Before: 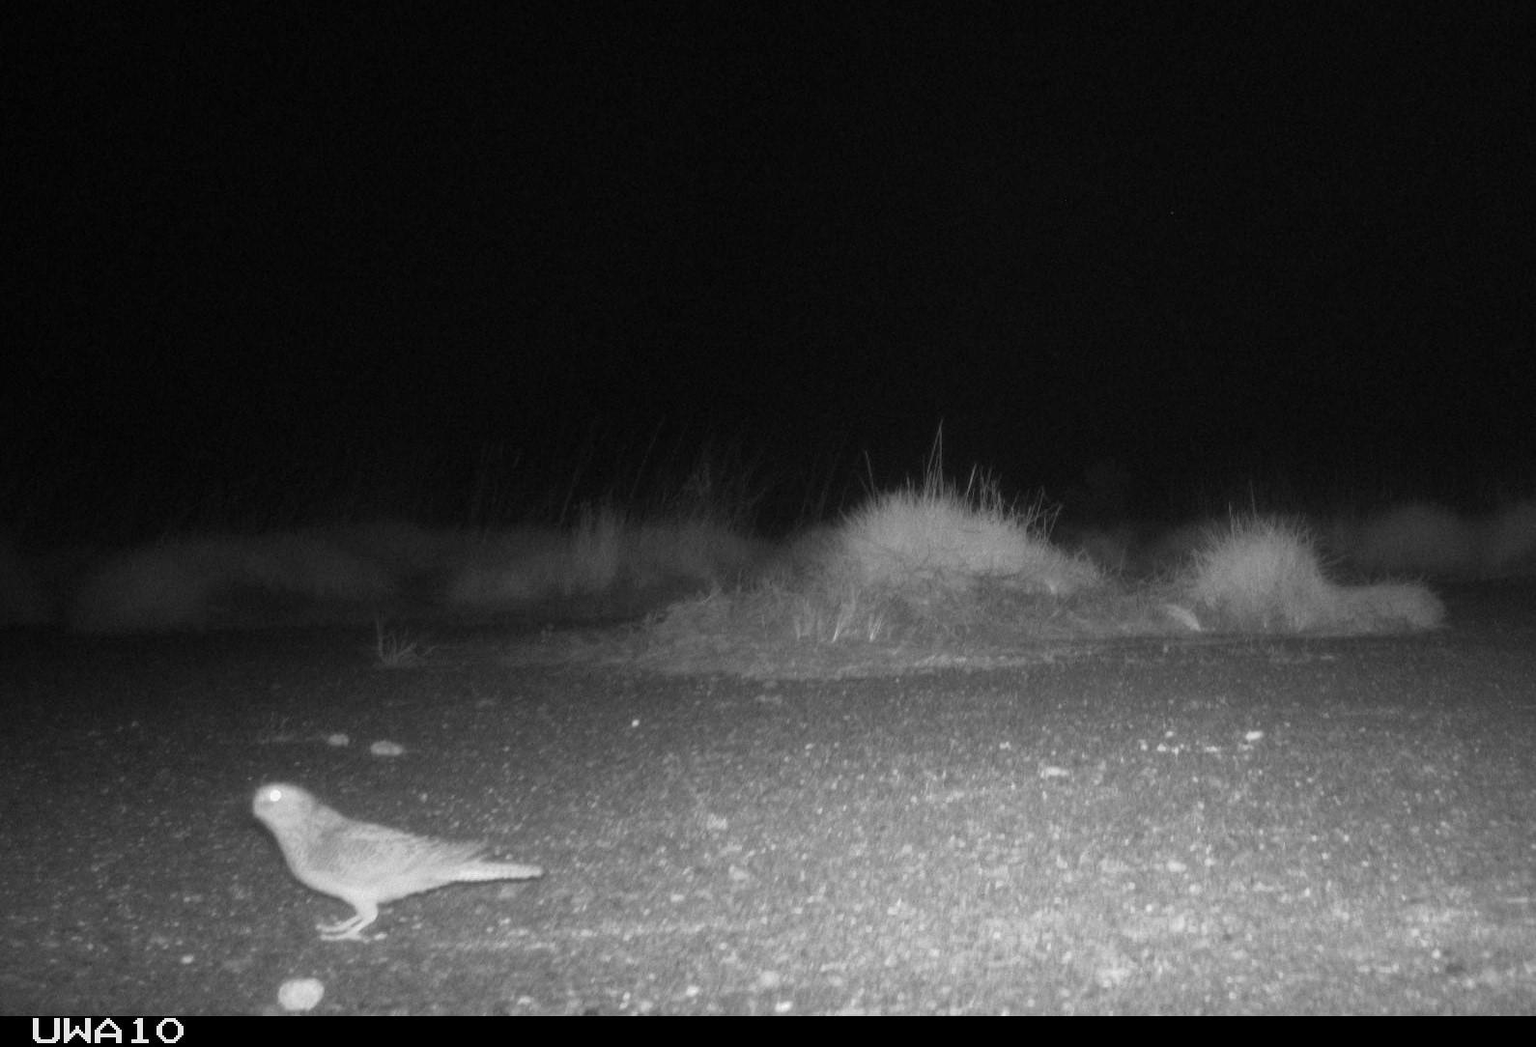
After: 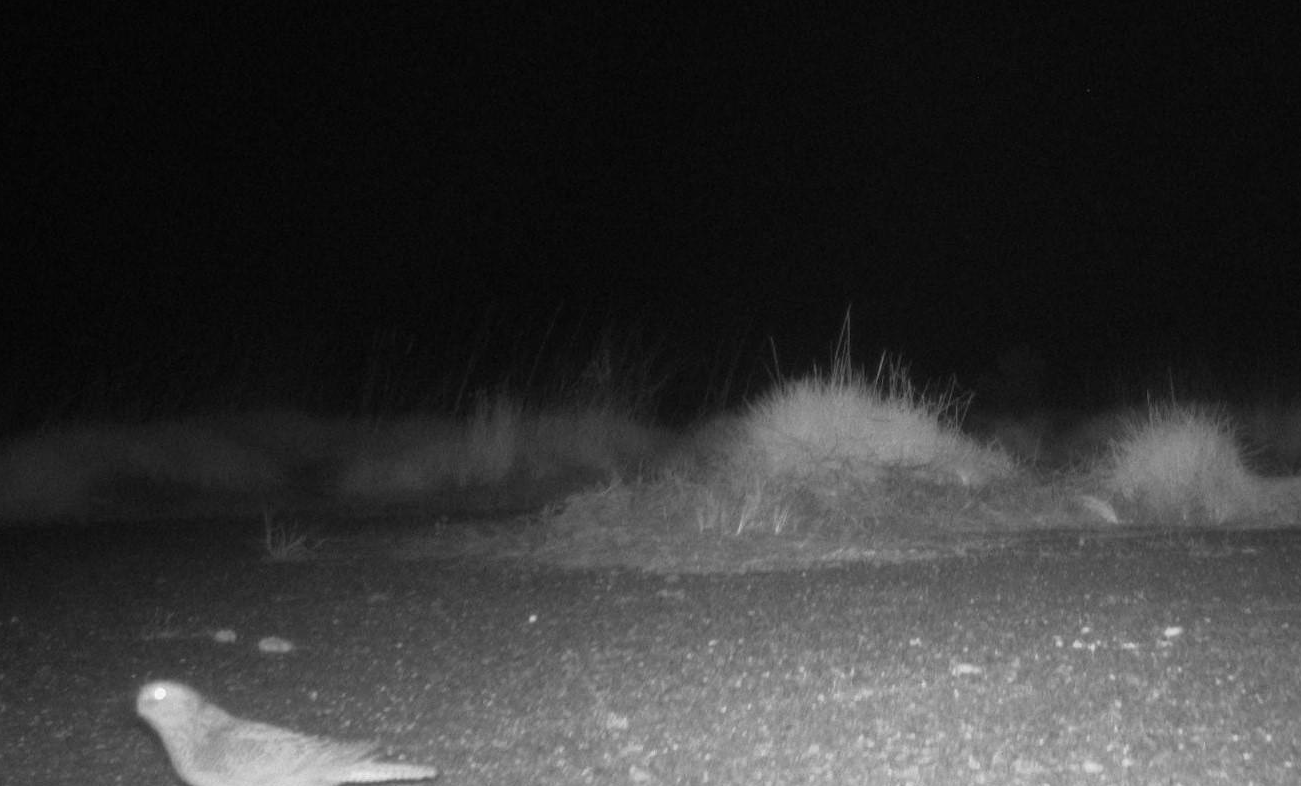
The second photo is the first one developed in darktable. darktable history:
crop: left 7.876%, top 12.071%, right 10.283%, bottom 15.391%
